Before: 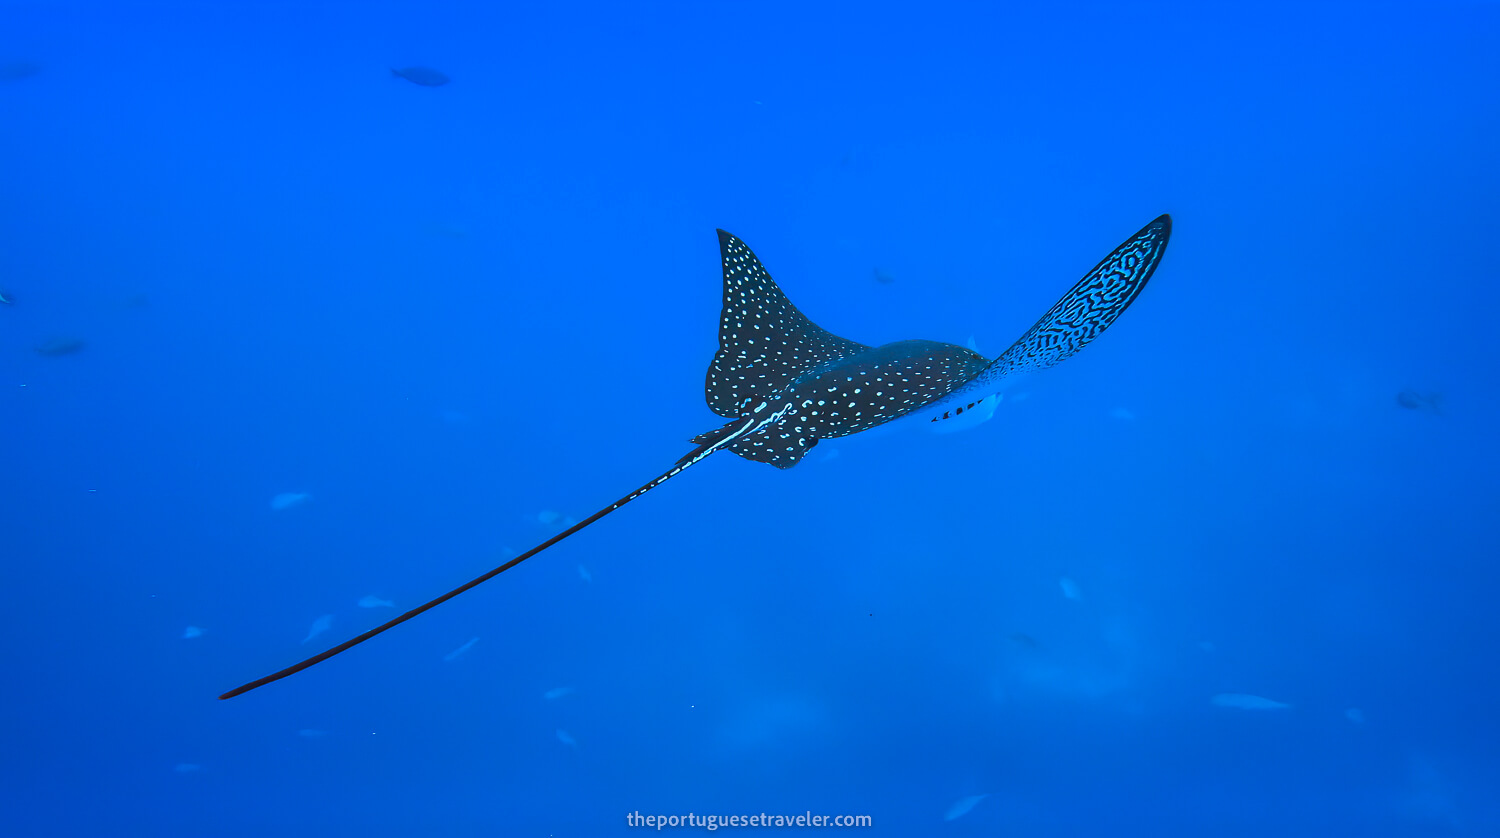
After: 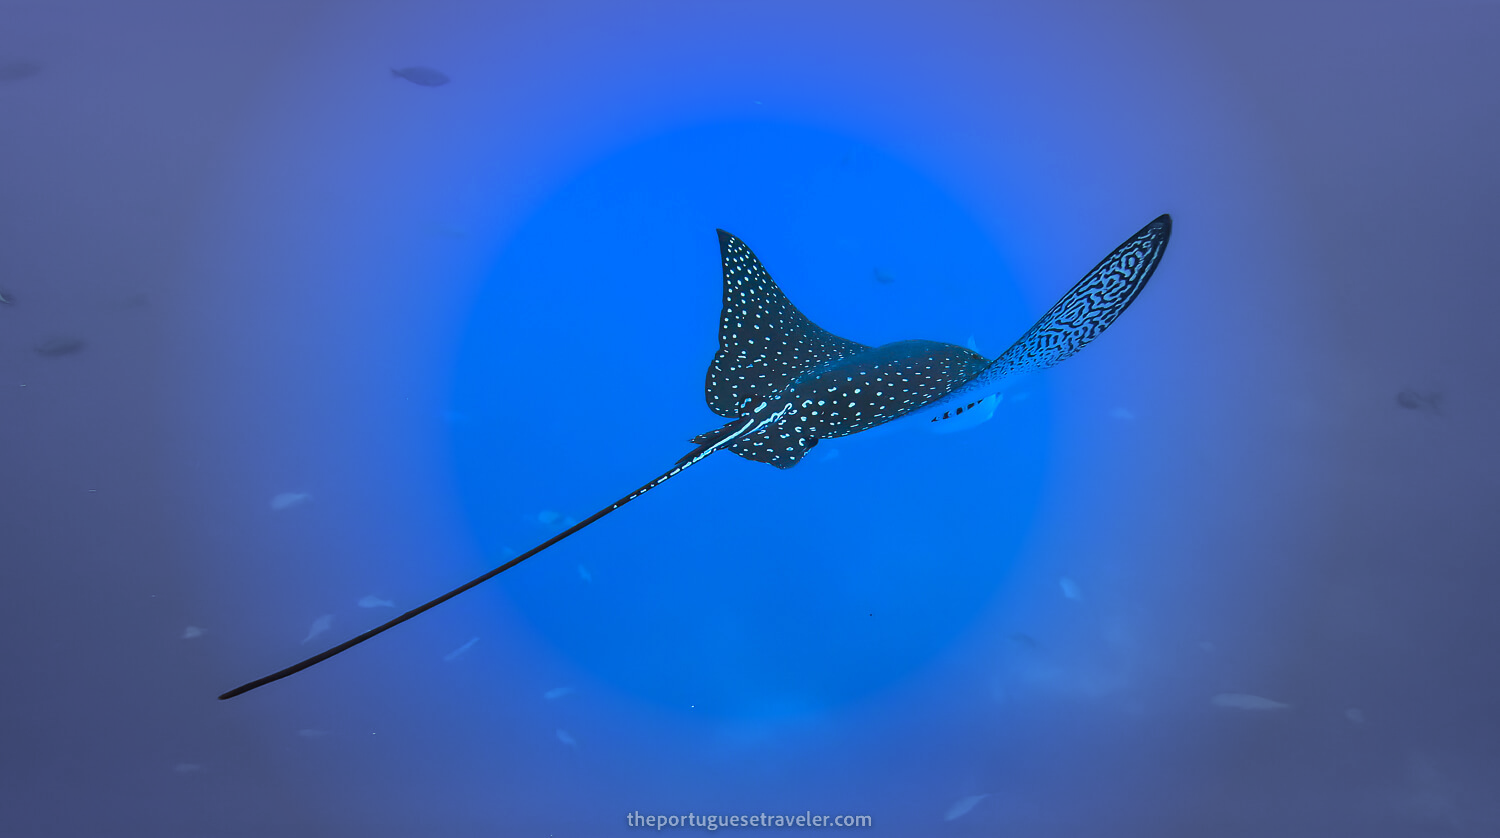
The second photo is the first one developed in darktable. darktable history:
vignetting: fall-off start 39.38%, fall-off radius 41.04%
